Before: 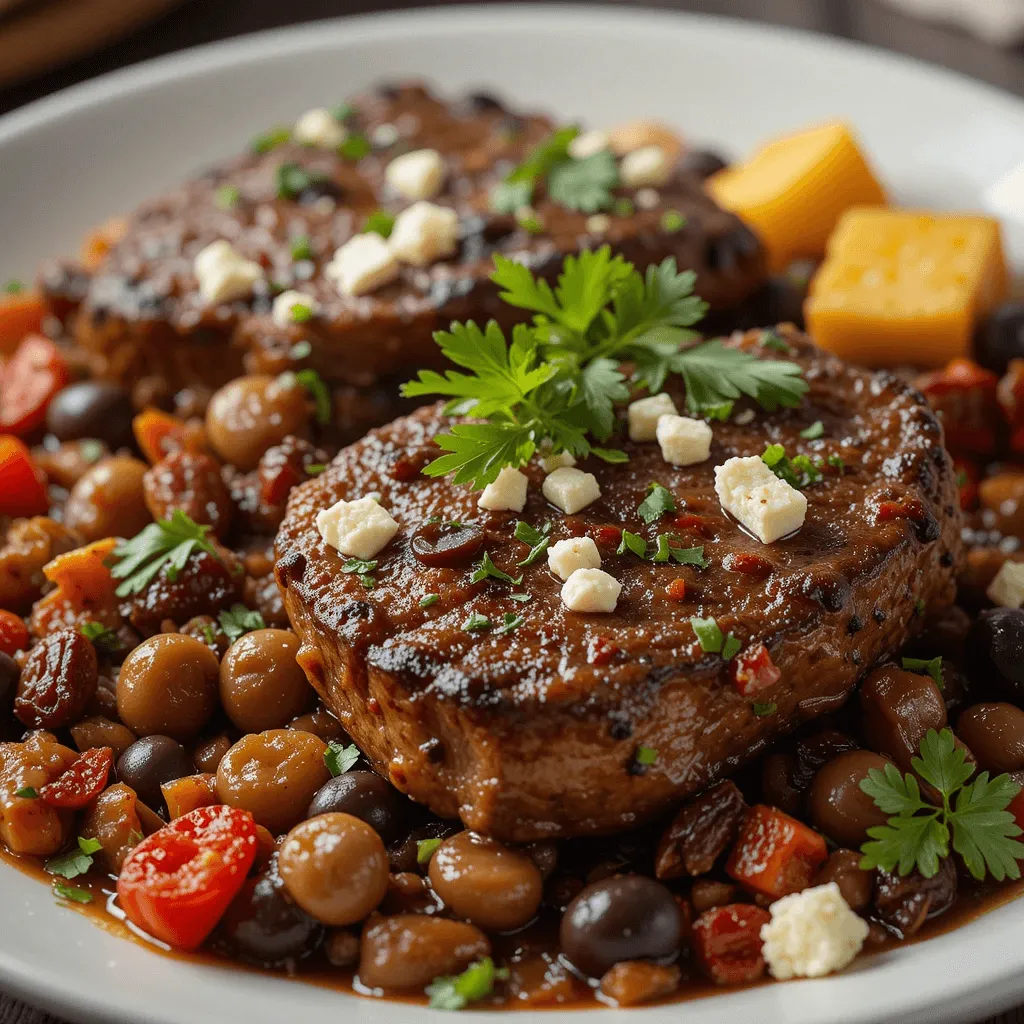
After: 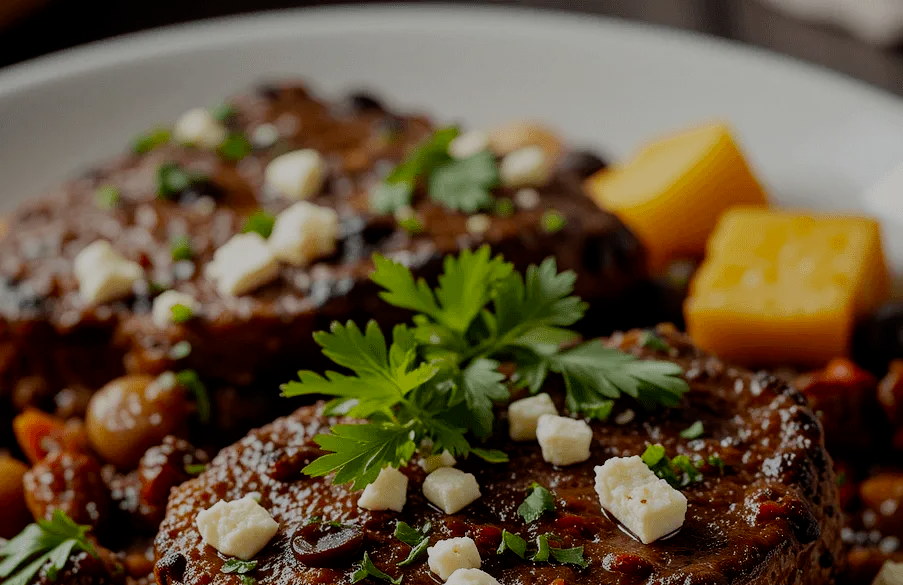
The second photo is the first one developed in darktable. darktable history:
filmic rgb: middle gray luminance 29%, black relative exposure -10.3 EV, white relative exposure 5.5 EV, threshold 6 EV, target black luminance 0%, hardness 3.95, latitude 2.04%, contrast 1.132, highlights saturation mix 5%, shadows ↔ highlights balance 15.11%, preserve chrominance no, color science v3 (2019), use custom middle-gray values true, iterations of high-quality reconstruction 0, enable highlight reconstruction true
crop and rotate: left 11.812%, bottom 42.776%
